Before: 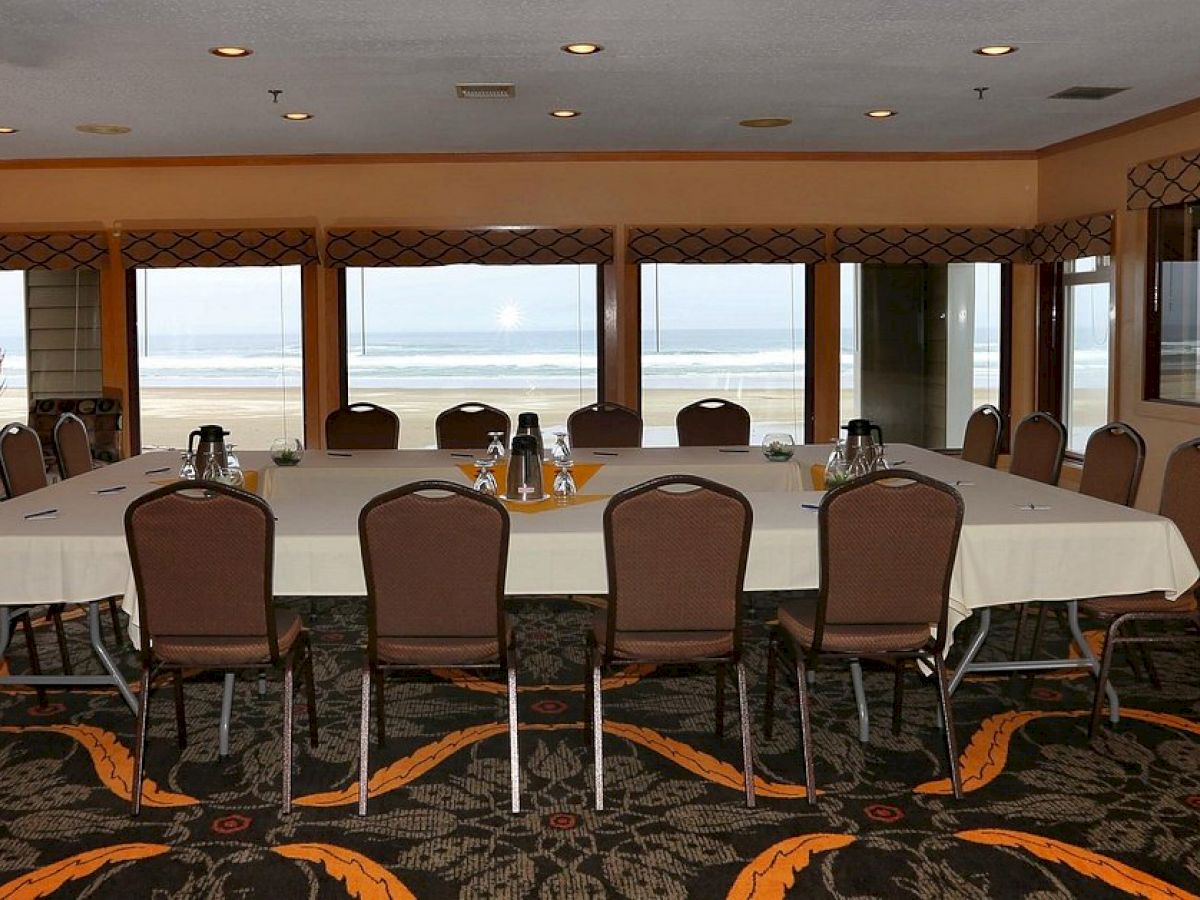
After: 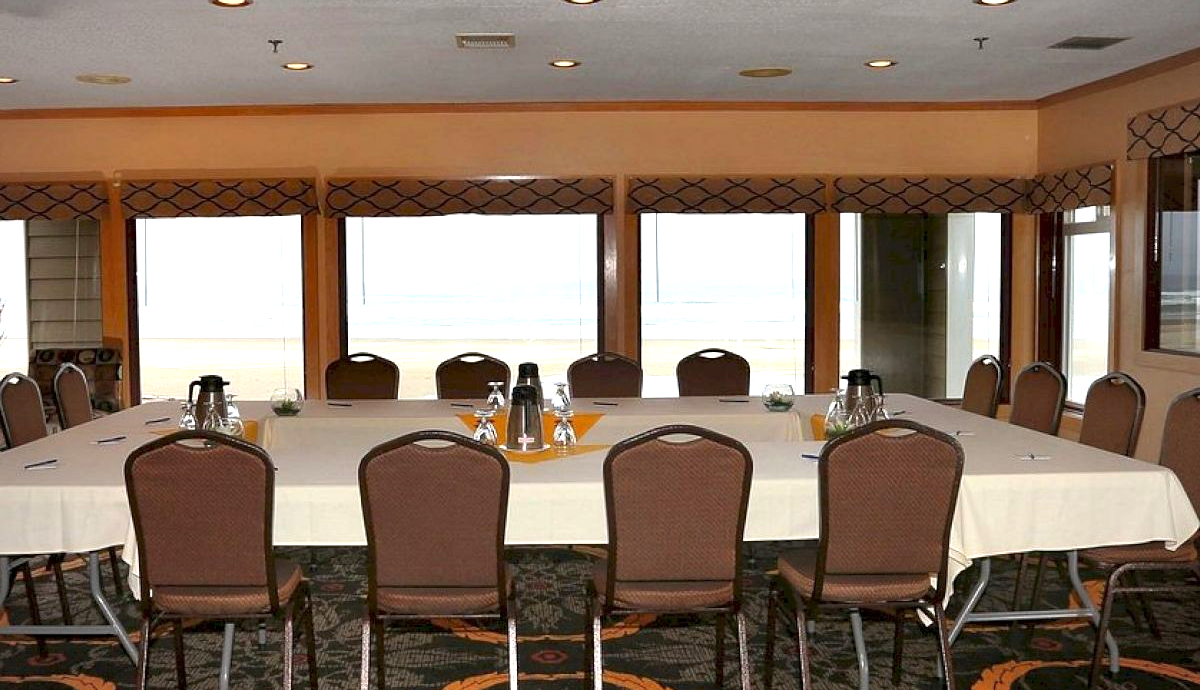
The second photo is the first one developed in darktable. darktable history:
vignetting: fall-off radius 81.94%
crop: top 5.667%, bottom 17.637%
exposure: exposure 0.77 EV, compensate highlight preservation false
